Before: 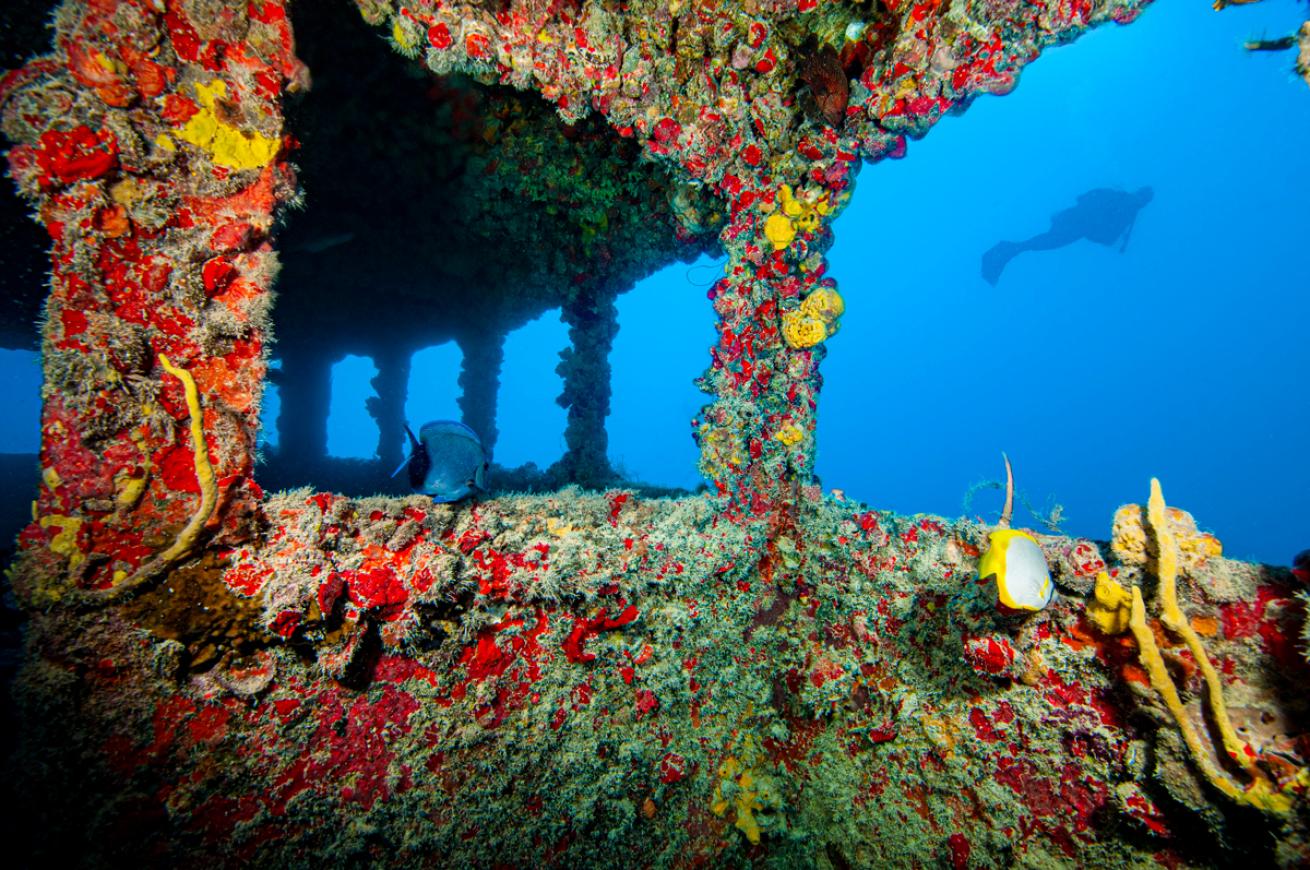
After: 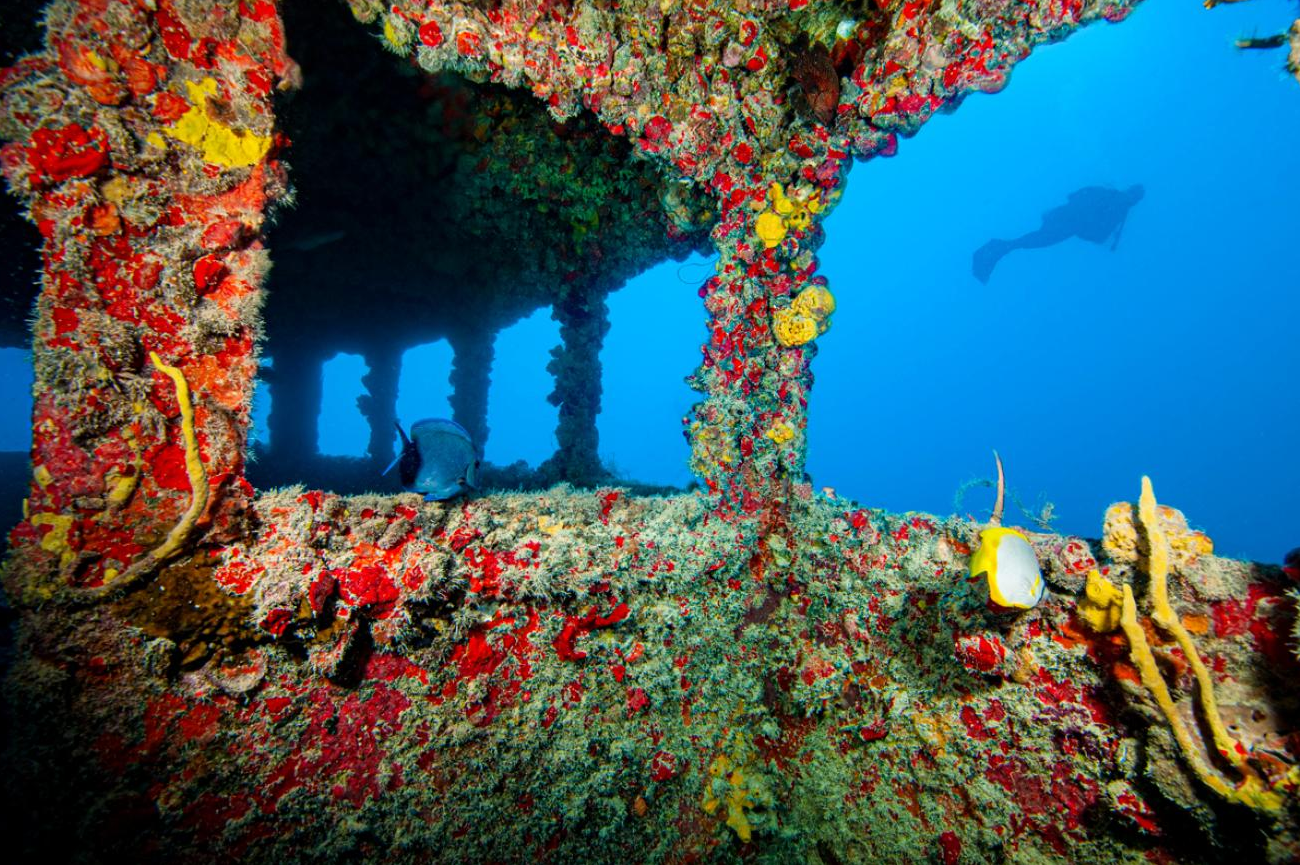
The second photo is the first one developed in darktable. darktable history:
crop and rotate: left 0.733%, top 0.256%, bottom 0.248%
